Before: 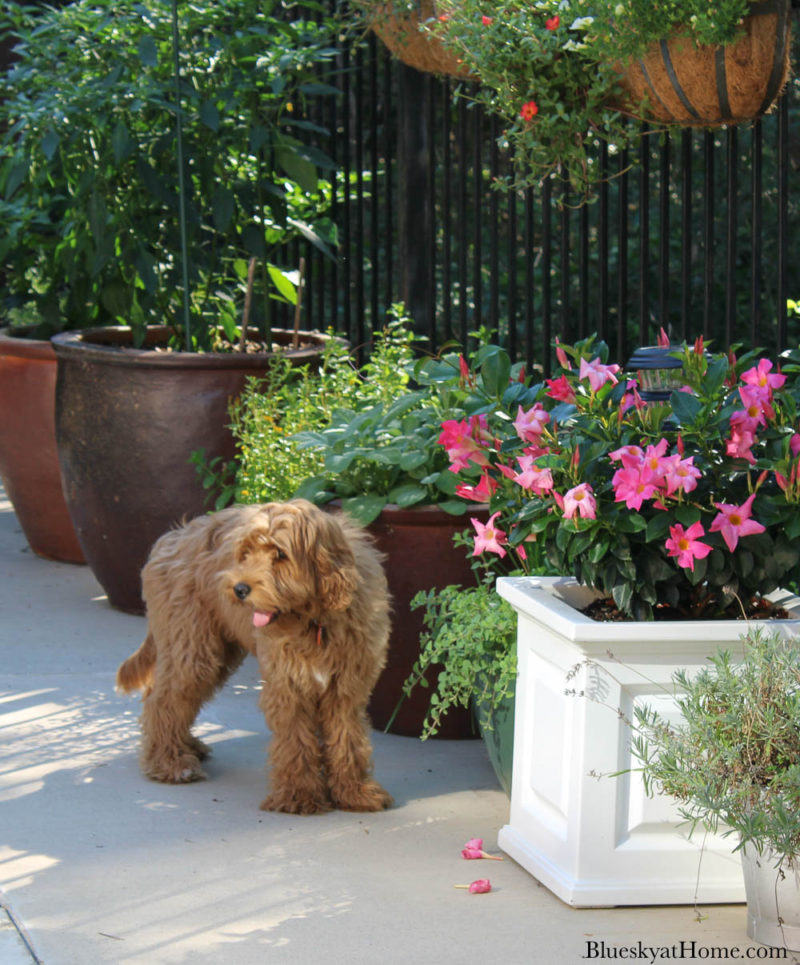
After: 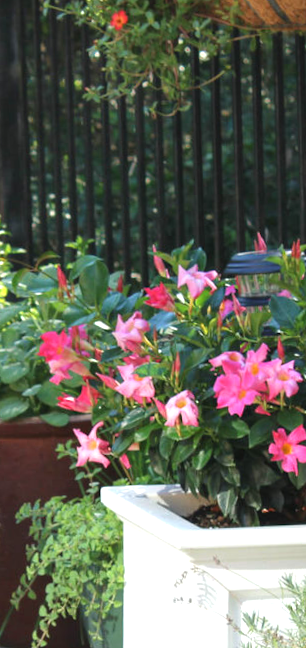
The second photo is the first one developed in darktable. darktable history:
crop and rotate: left 49.936%, top 10.094%, right 13.136%, bottom 24.256%
exposure: black level correction -0.002, exposure 0.54 EV, compensate highlight preservation false
rotate and perspective: rotation -1.75°, automatic cropping off
